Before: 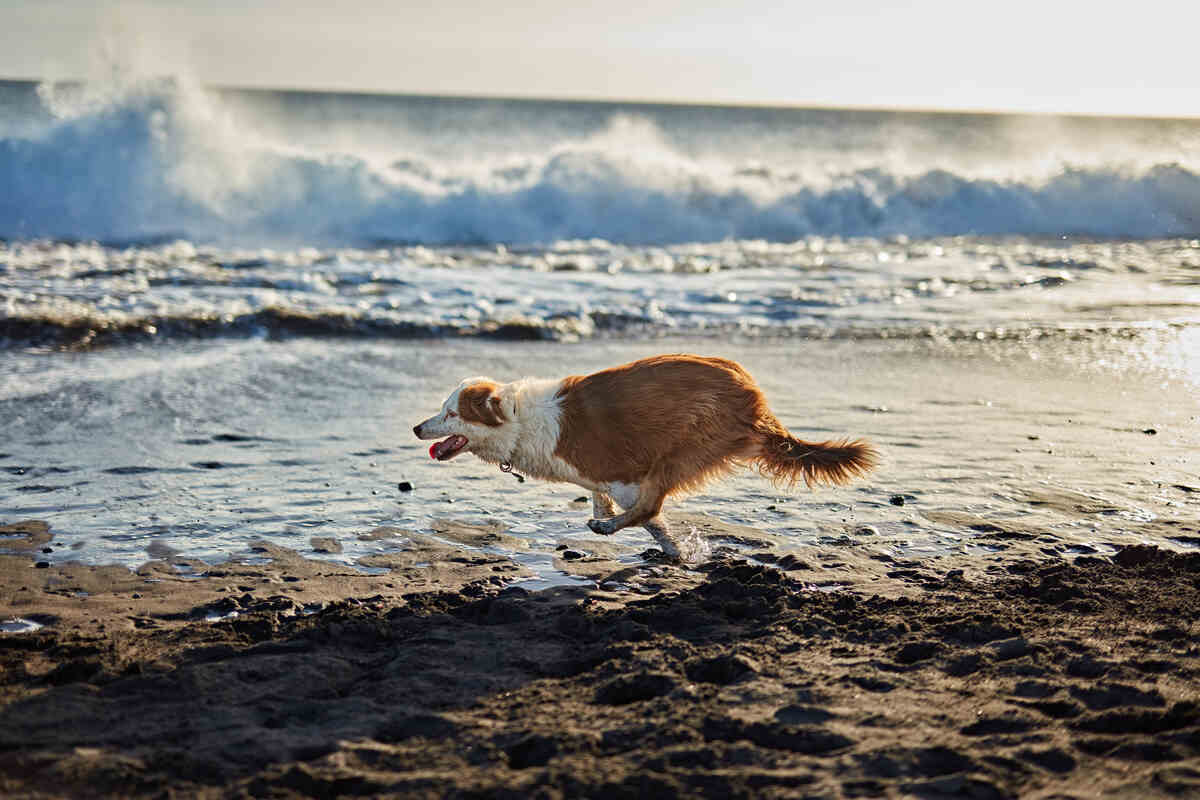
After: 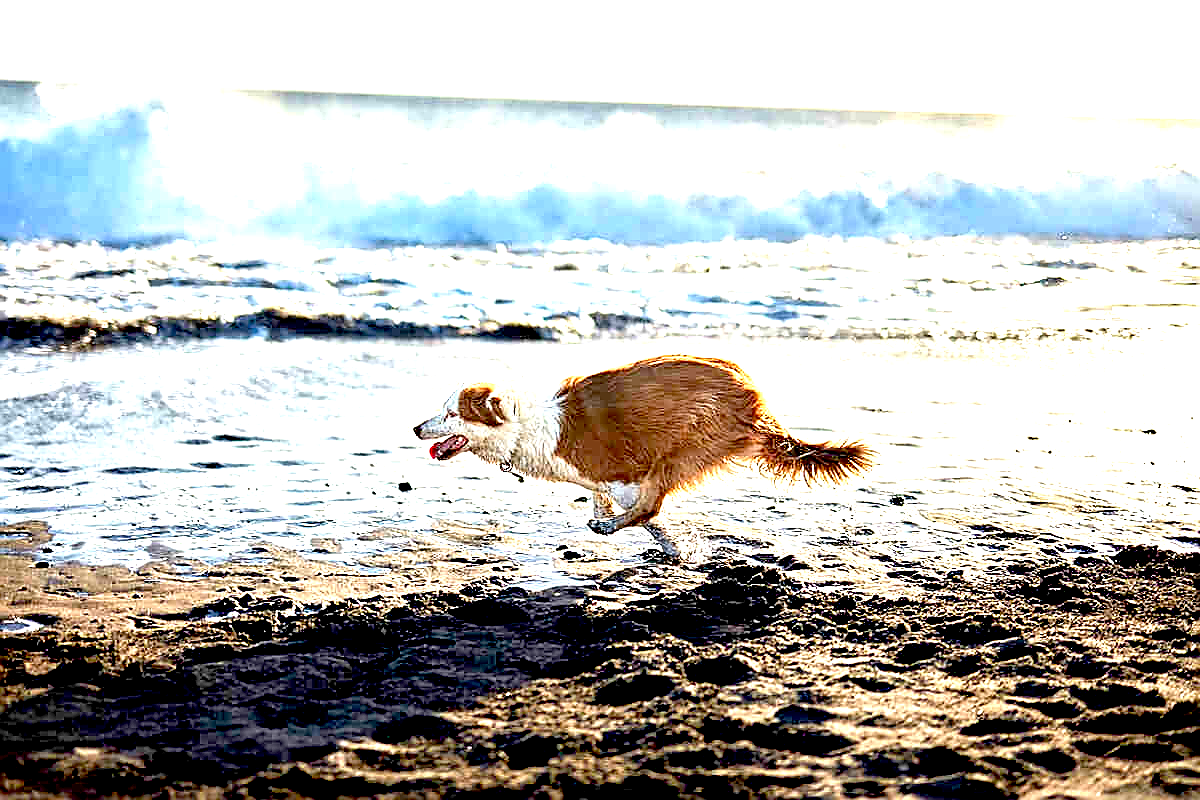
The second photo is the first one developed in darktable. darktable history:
sharpen: radius 1.4, amount 1.25, threshold 0.7
color balance: mode lift, gamma, gain (sRGB)
exposure: black level correction 0.016, exposure 1.774 EV, compensate highlight preservation false
